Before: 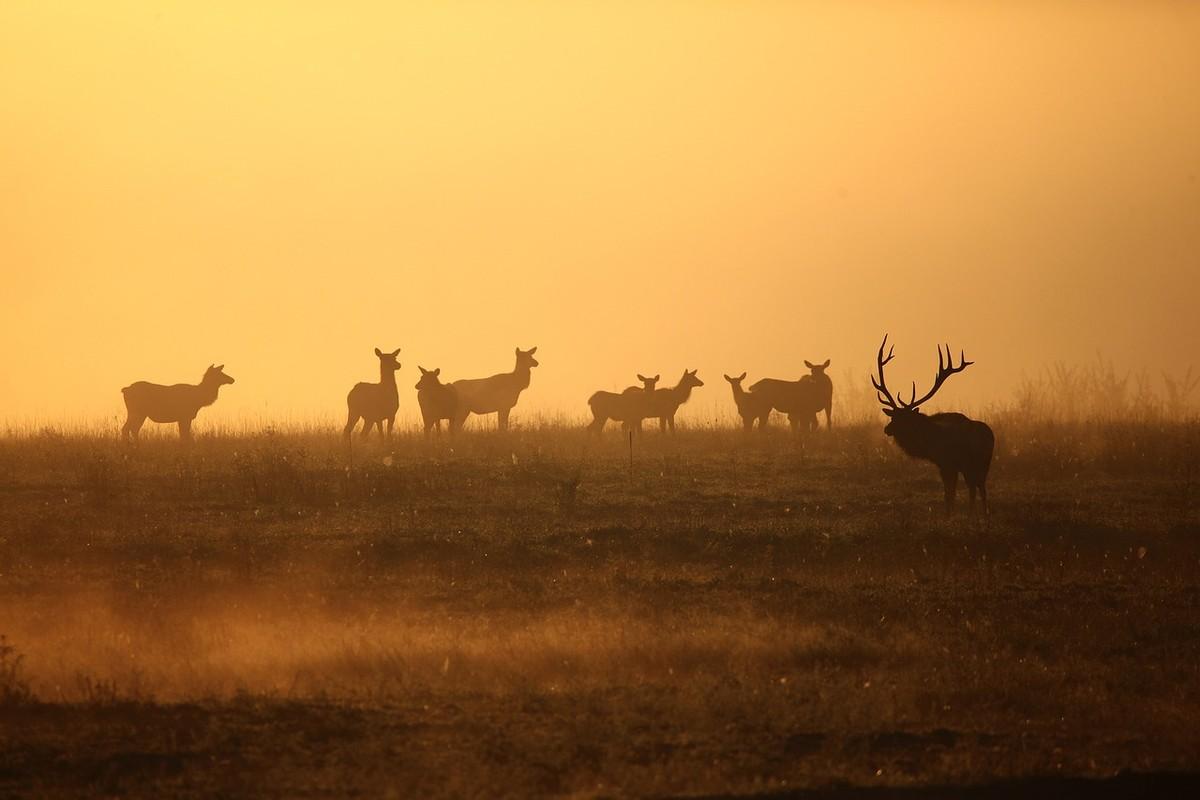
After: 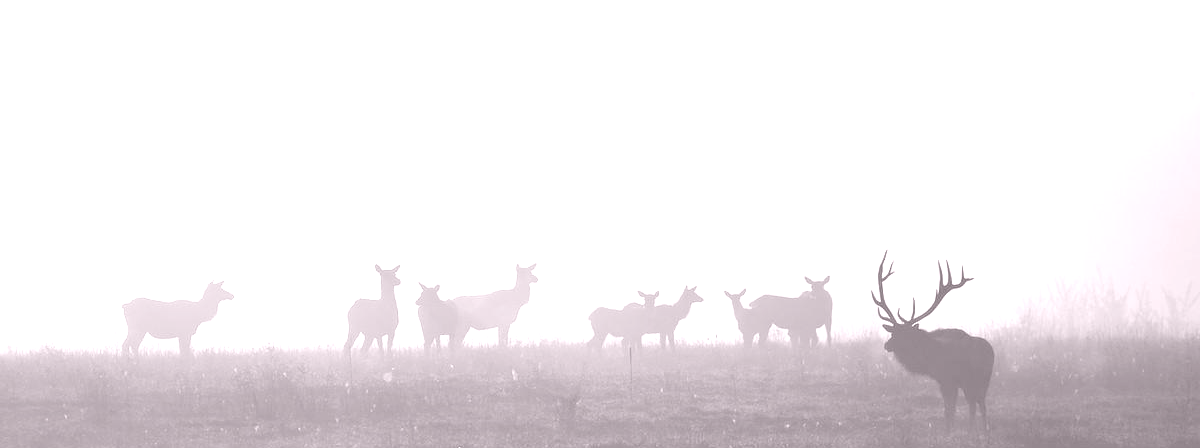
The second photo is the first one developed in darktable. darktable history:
exposure: black level correction 0.004, exposure 0.014 EV, compensate highlight preservation false
colorize: hue 25.2°, saturation 83%, source mix 82%, lightness 79%, version 1
crop and rotate: top 10.605%, bottom 33.274%
